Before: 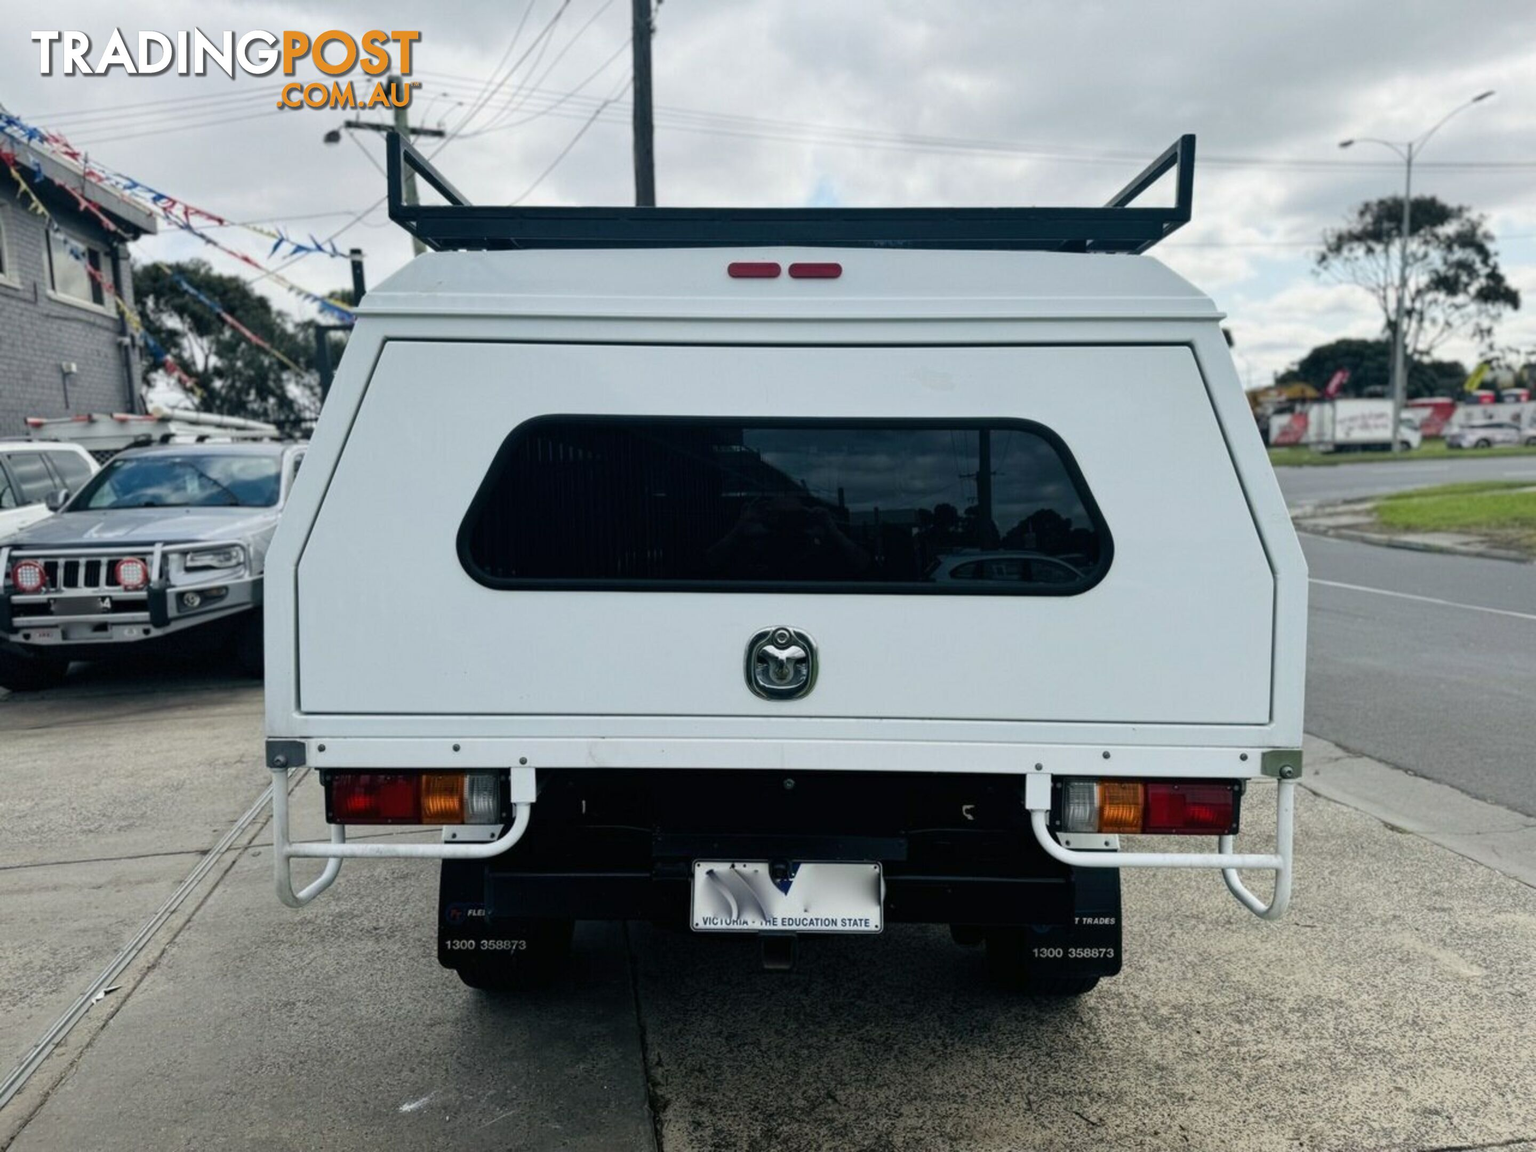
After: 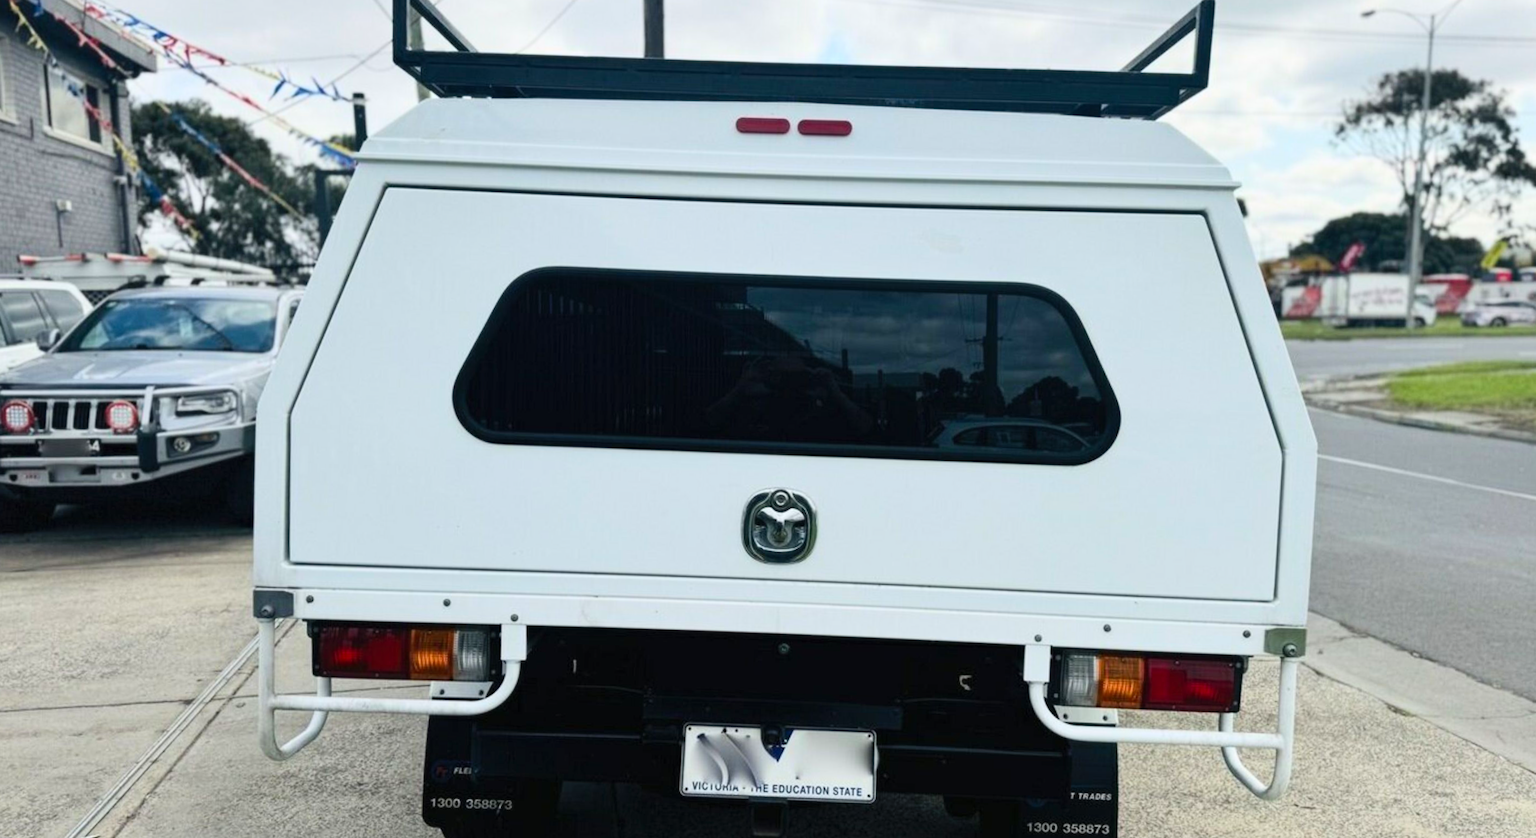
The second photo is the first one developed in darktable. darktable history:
rotate and perspective: rotation 1.57°, crop left 0.018, crop right 0.982, crop top 0.039, crop bottom 0.961
crop: top 11.038%, bottom 13.962%
contrast brightness saturation: contrast 0.2, brightness 0.16, saturation 0.22
